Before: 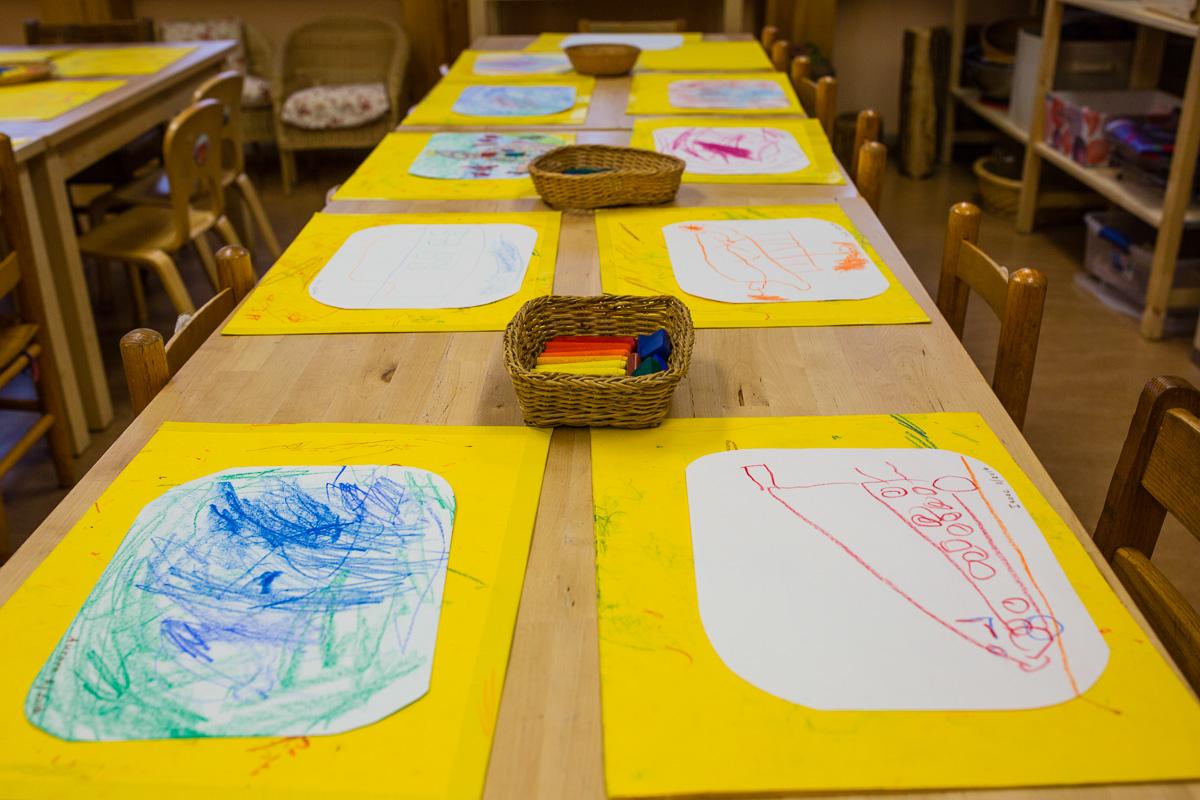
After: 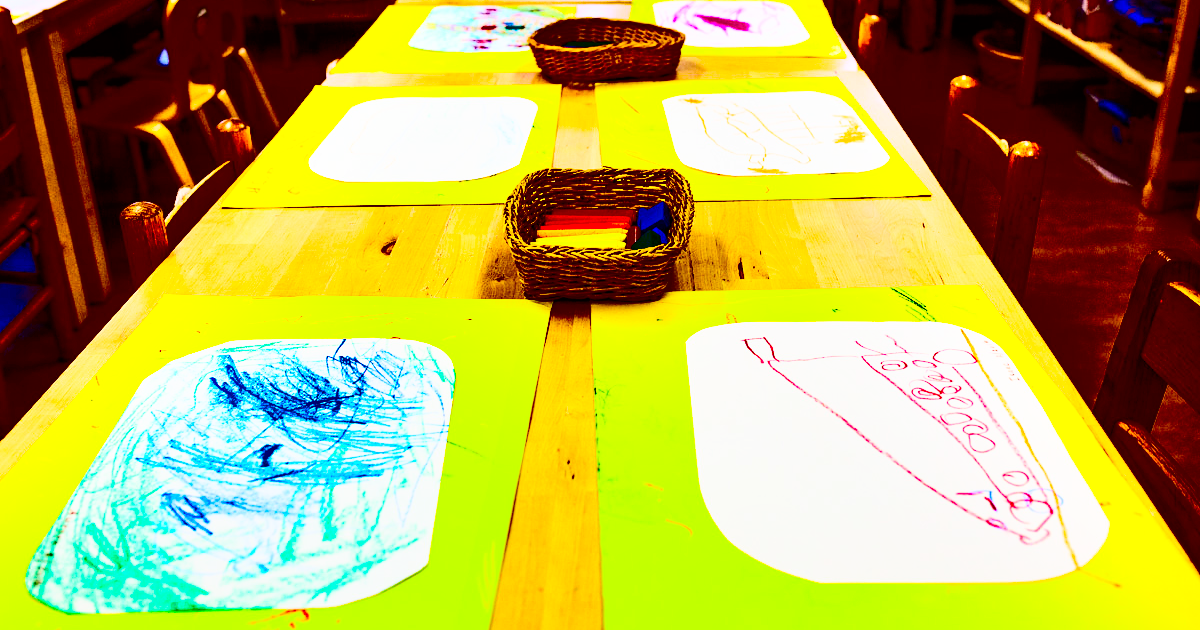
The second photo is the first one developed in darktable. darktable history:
crop and rotate: top 15.912%, bottom 5.304%
shadows and highlights: shadows 20.95, highlights -80.92, soften with gaussian
contrast brightness saturation: contrast 0.765, brightness -0.986, saturation 0.981
base curve: curves: ch0 [(0, 0) (0.007, 0.004) (0.027, 0.03) (0.046, 0.07) (0.207, 0.54) (0.442, 0.872) (0.673, 0.972) (1, 1)], preserve colors none
